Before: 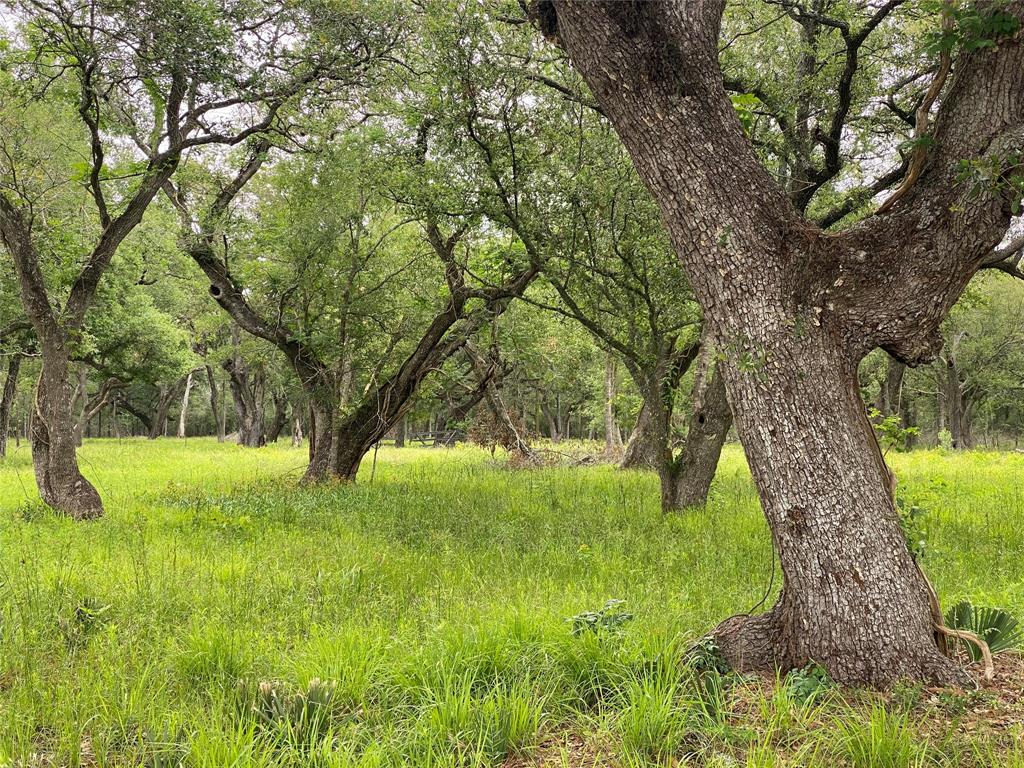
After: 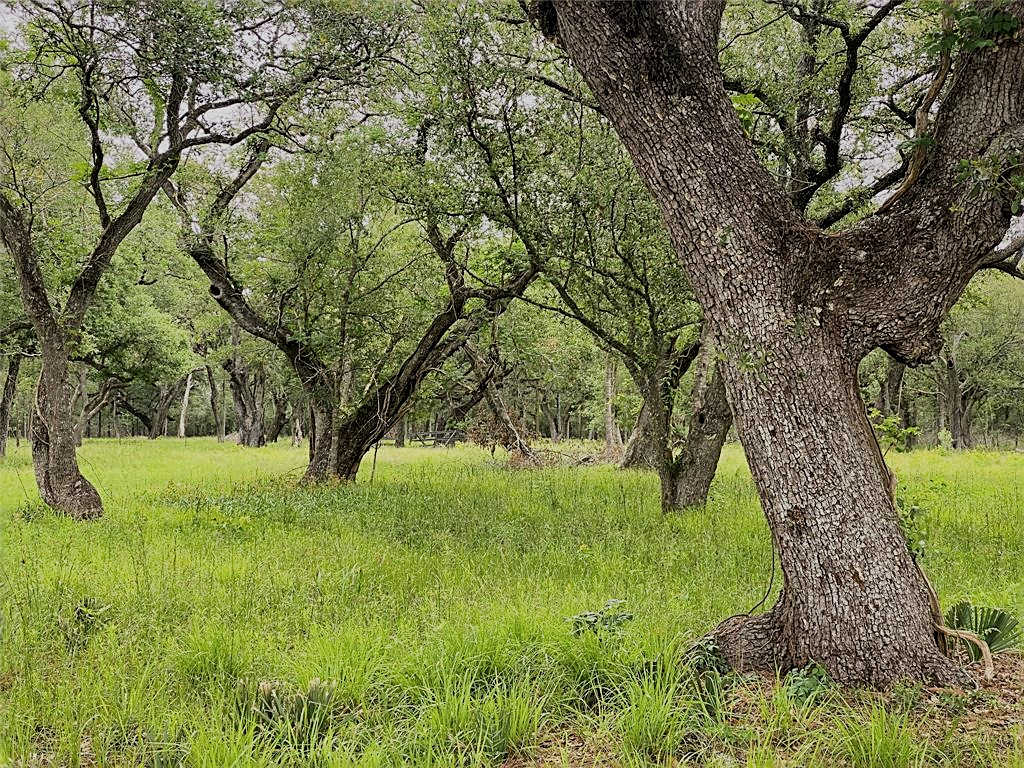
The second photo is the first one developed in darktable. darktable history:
local contrast: mode bilateral grid, contrast 14, coarseness 37, detail 104%, midtone range 0.2
filmic rgb: black relative exposure -7.65 EV, white relative exposure 4.56 EV, hardness 3.61
contrast brightness saturation: saturation -0.045
sharpen: on, module defaults
